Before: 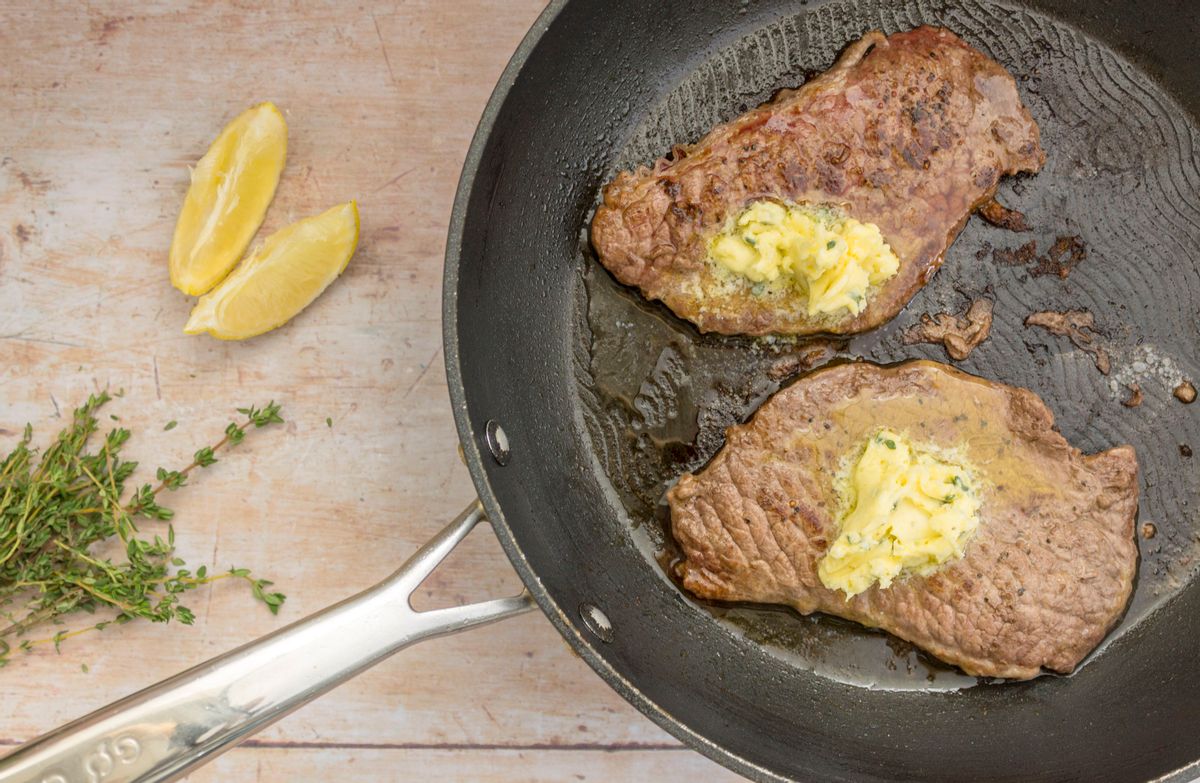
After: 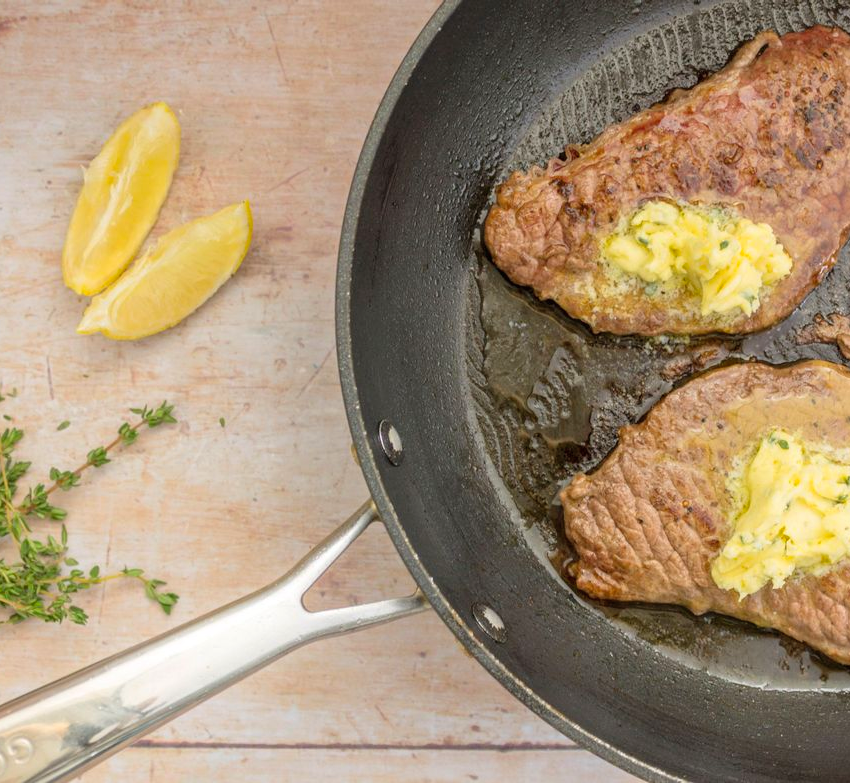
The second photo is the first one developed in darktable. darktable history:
base curve: preserve colors none
contrast brightness saturation: contrast 0.033, brightness 0.056, saturation 0.127
crop and rotate: left 8.963%, right 20.124%
